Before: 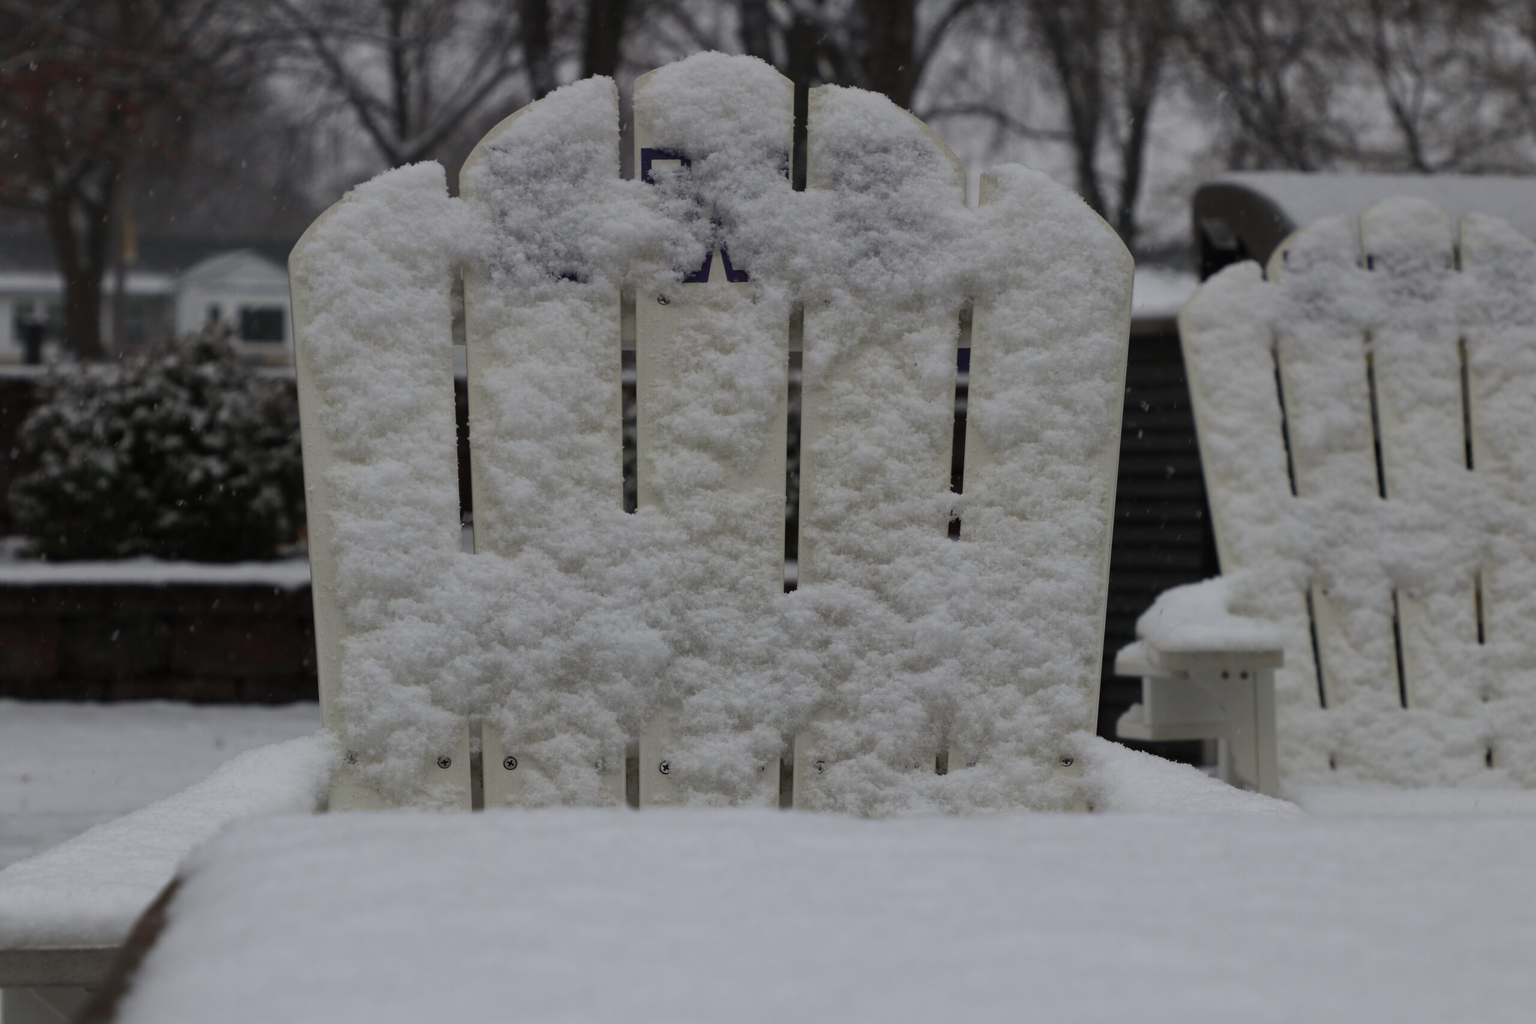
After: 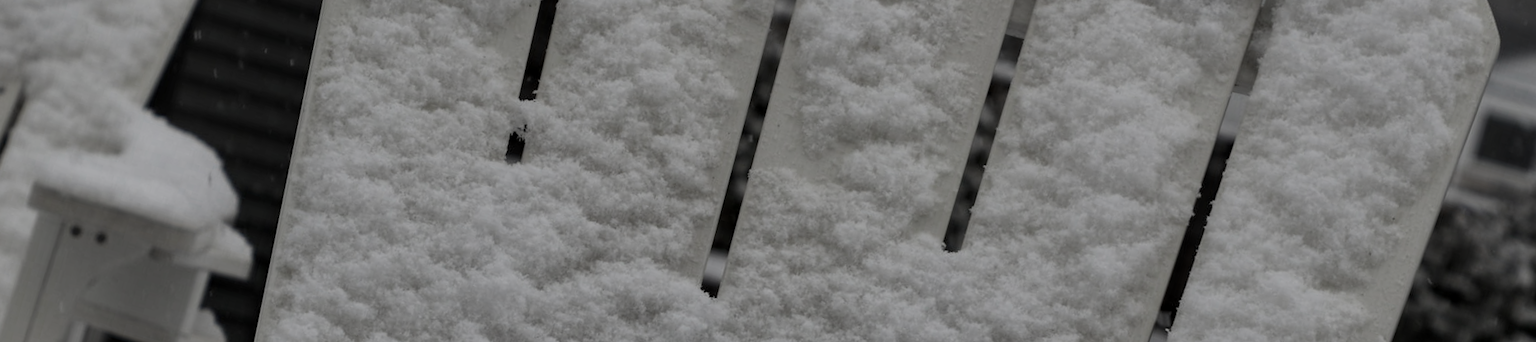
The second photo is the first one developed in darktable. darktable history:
crop and rotate: angle 16.12°, top 30.835%, bottom 35.653%
color zones: curves: ch0 [(0, 0.487) (0.241, 0.395) (0.434, 0.373) (0.658, 0.412) (0.838, 0.487)]; ch1 [(0, 0) (0.053, 0.053) (0.211, 0.202) (0.579, 0.259) (0.781, 0.241)]
local contrast: on, module defaults
